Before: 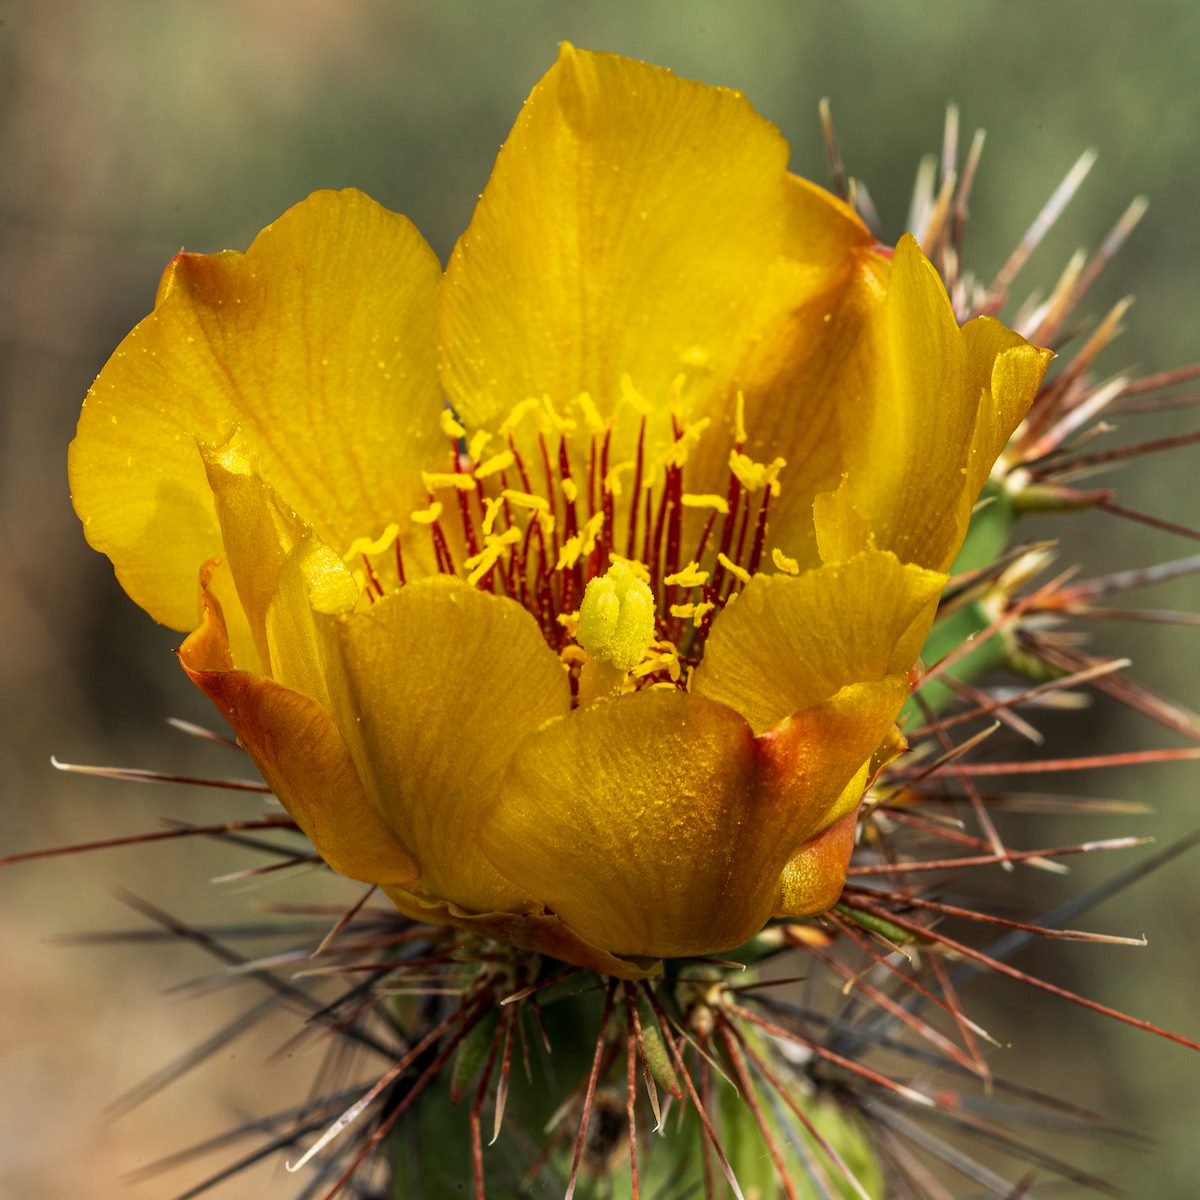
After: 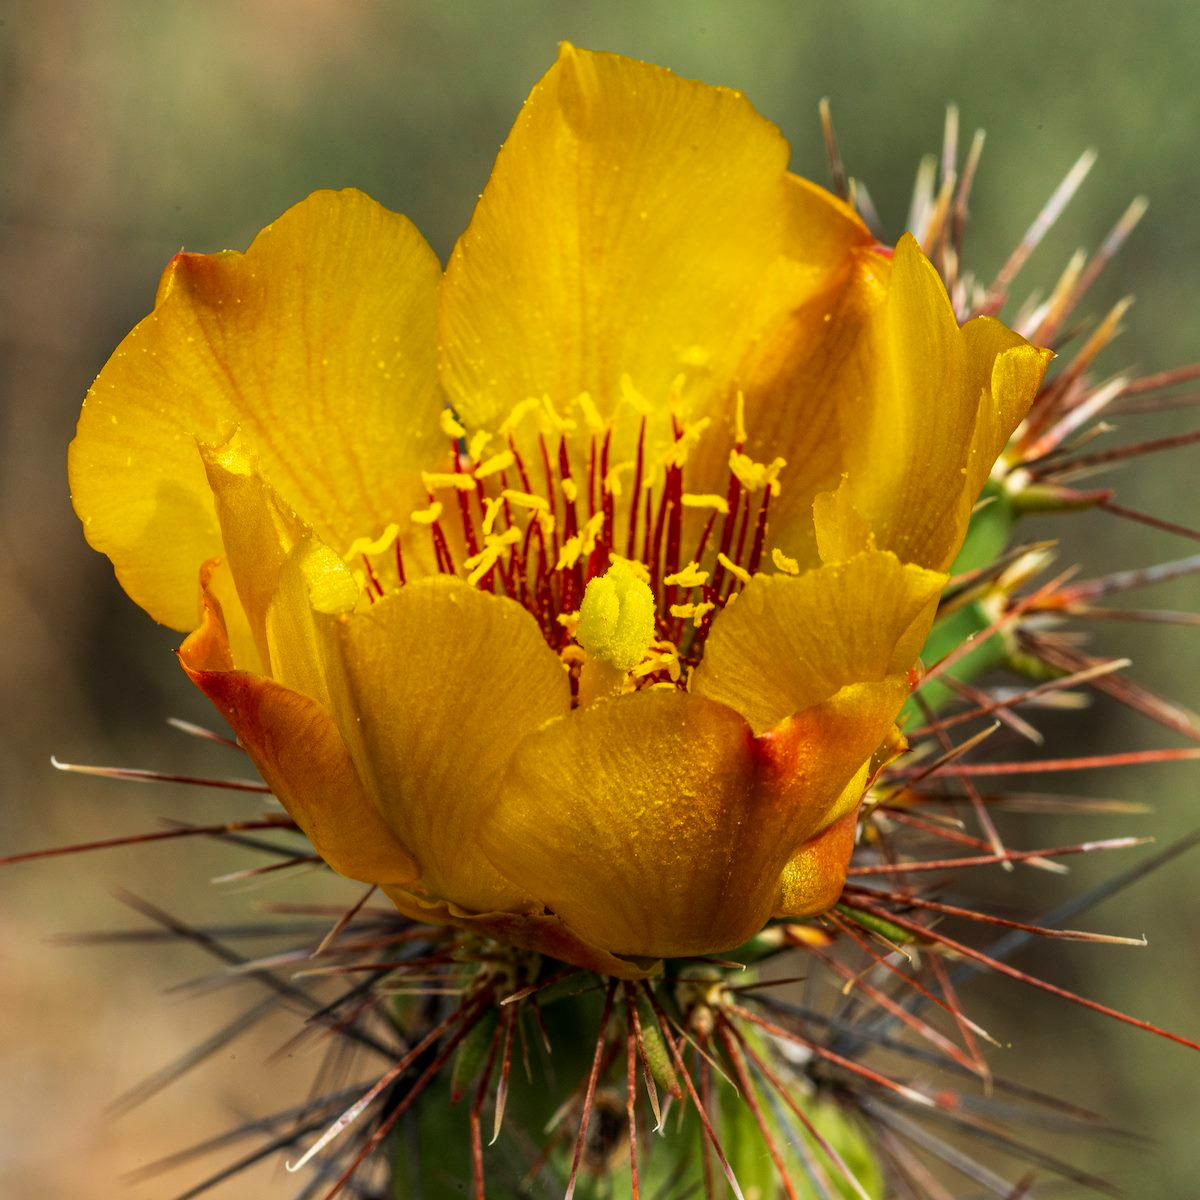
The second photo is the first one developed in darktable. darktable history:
contrast brightness saturation: saturation 0.182
